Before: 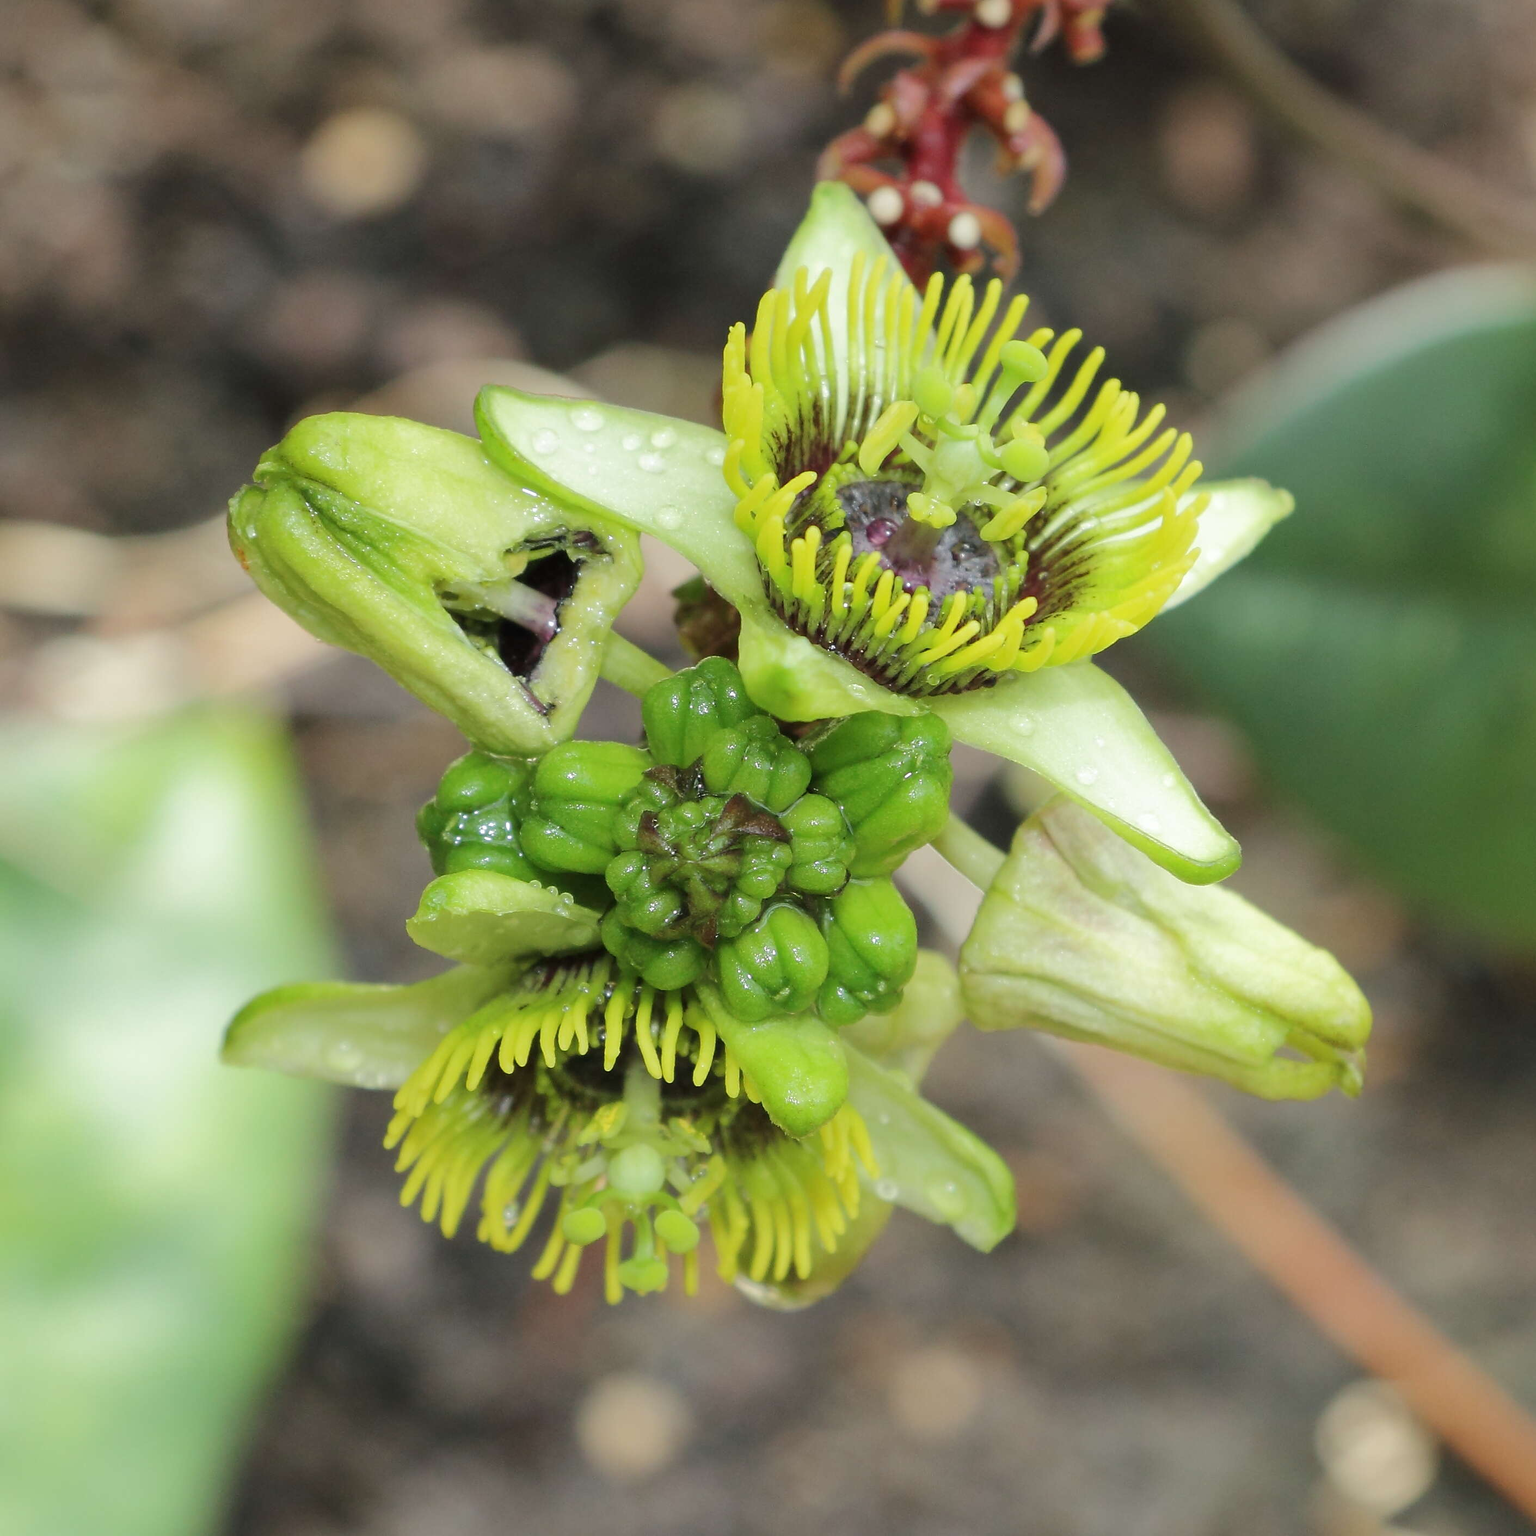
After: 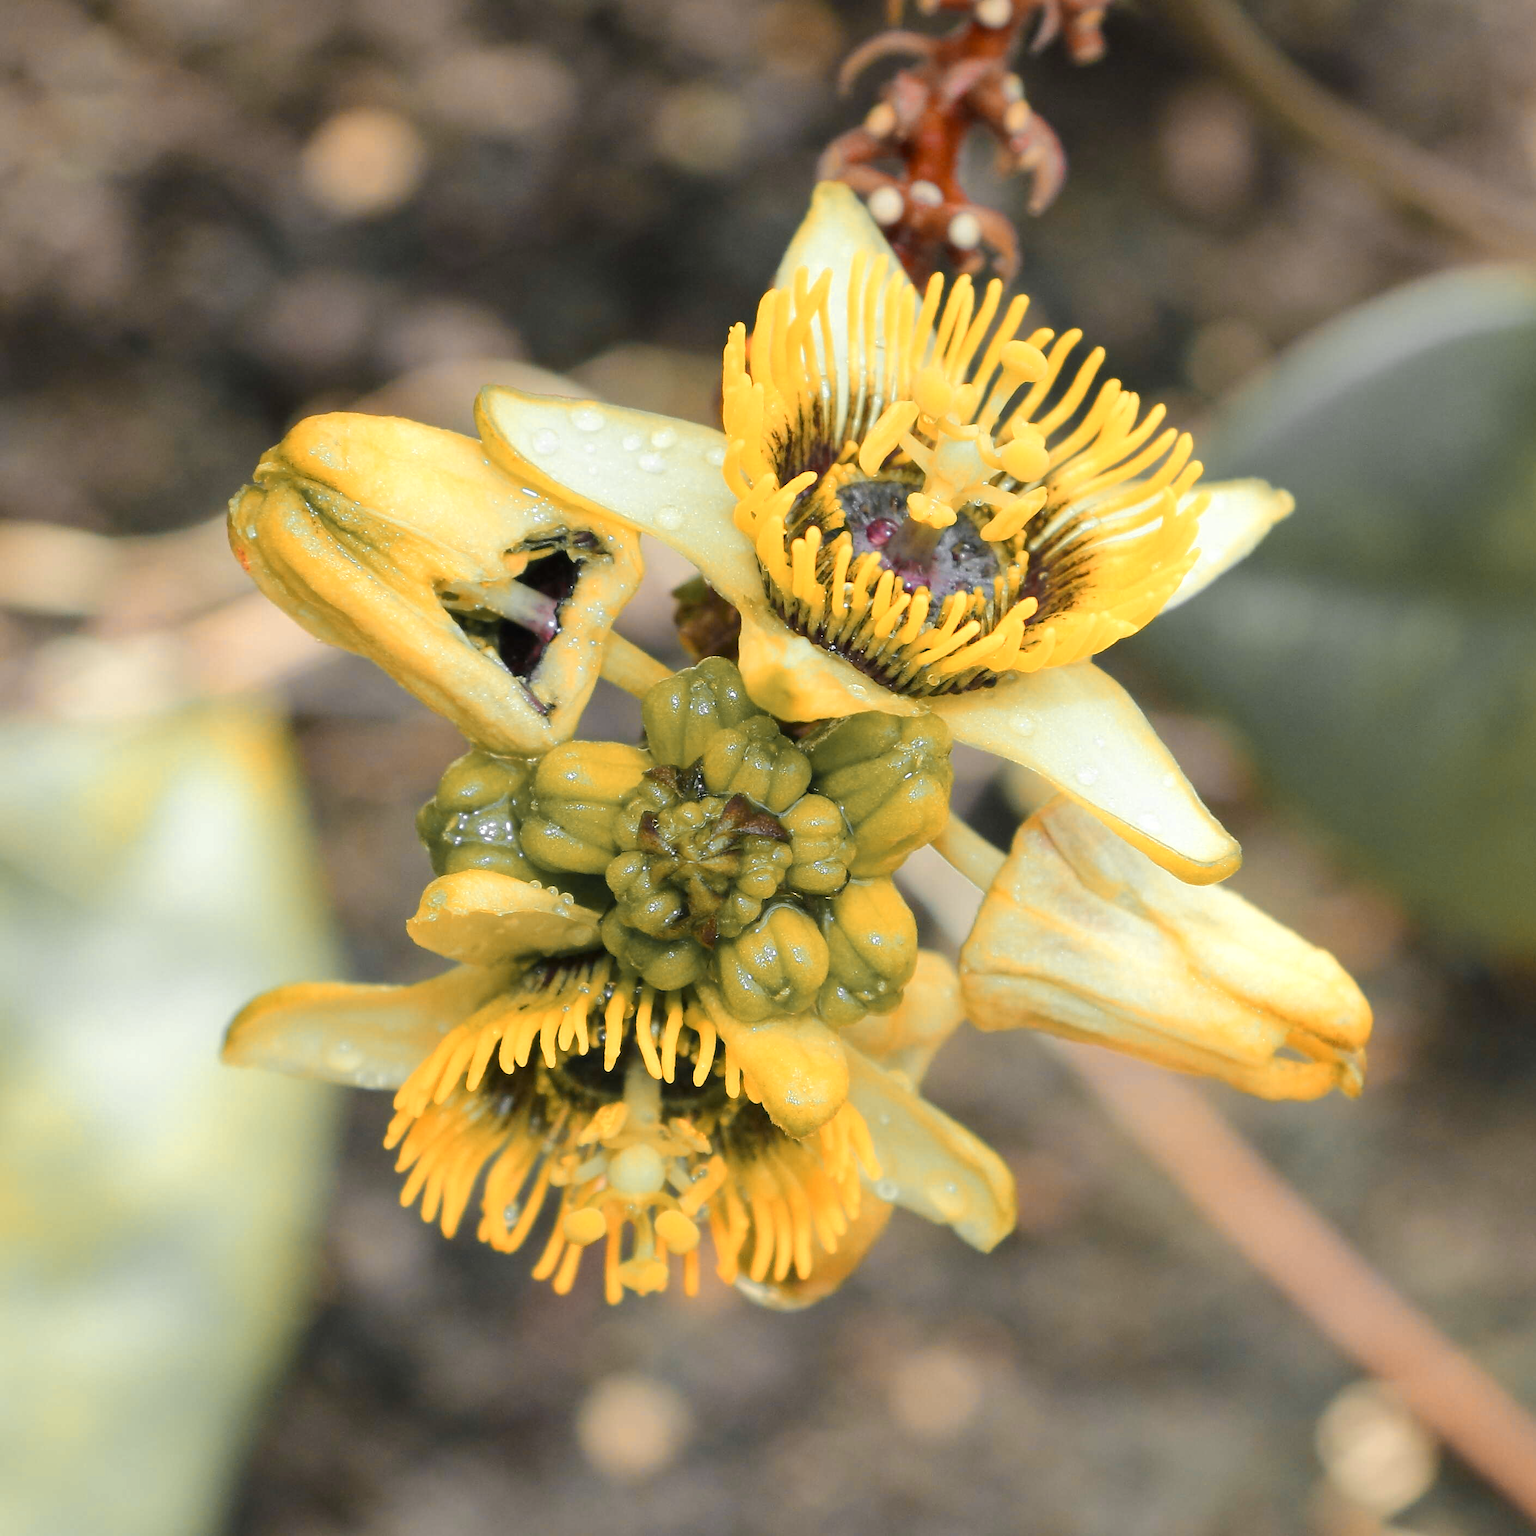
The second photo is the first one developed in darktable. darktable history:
color zones: curves: ch0 [(0.009, 0.528) (0.136, 0.6) (0.255, 0.586) (0.39, 0.528) (0.522, 0.584) (0.686, 0.736) (0.849, 0.561)]; ch1 [(0.045, 0.781) (0.14, 0.416) (0.257, 0.695) (0.442, 0.032) (0.738, 0.338) (0.818, 0.632) (0.891, 0.741) (1, 0.704)]; ch2 [(0, 0.667) (0.141, 0.52) (0.26, 0.37) (0.474, 0.432) (0.743, 0.286)]
